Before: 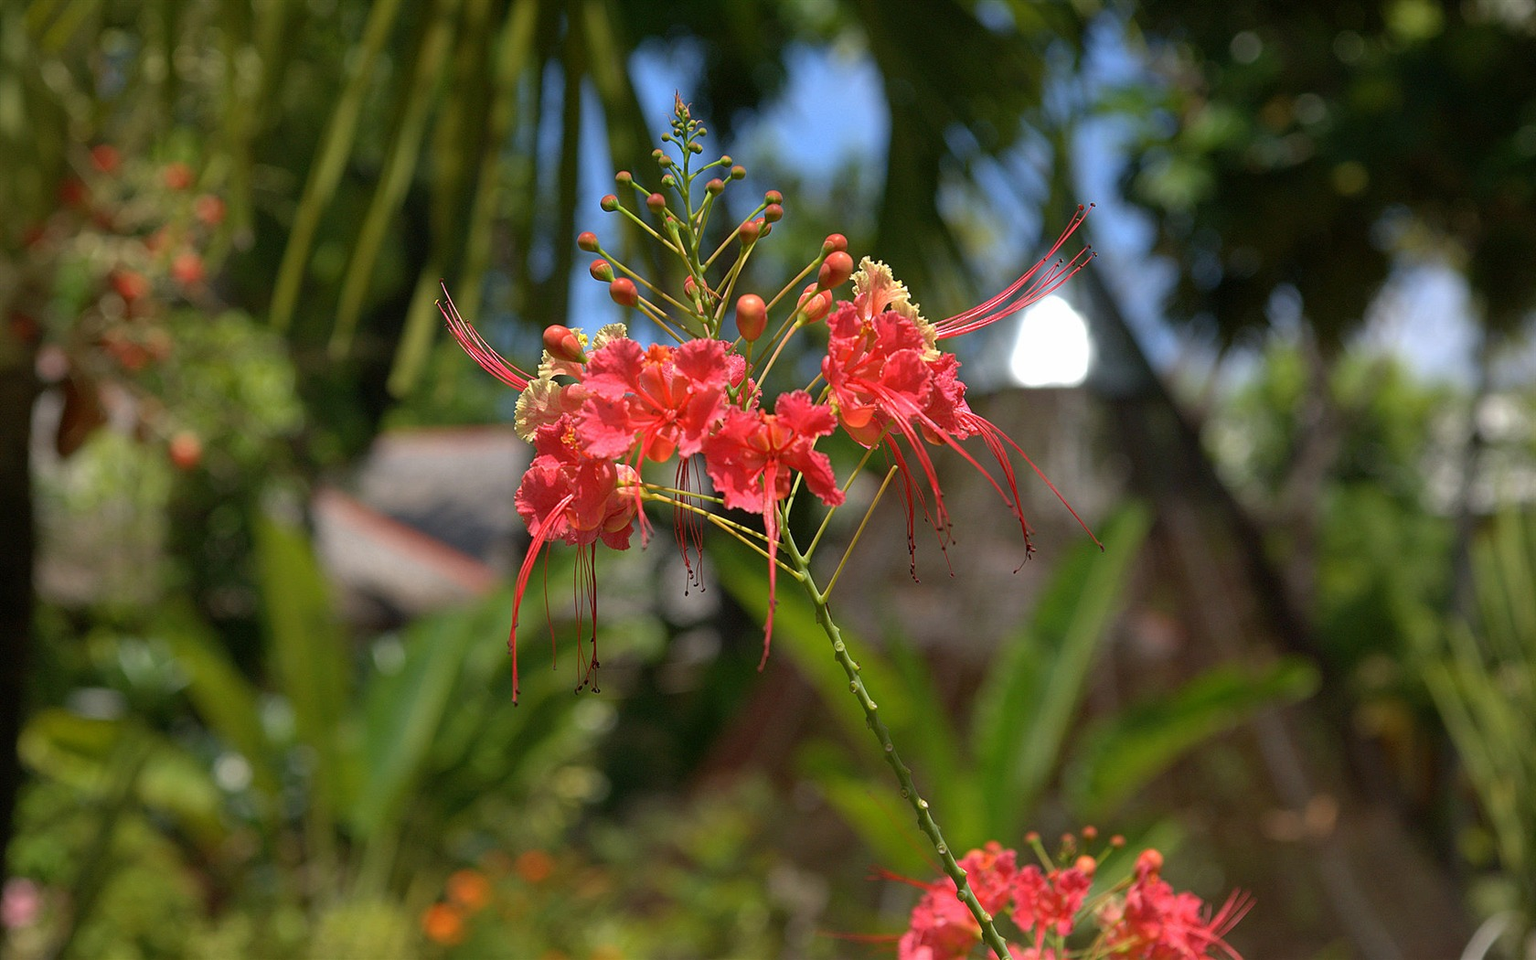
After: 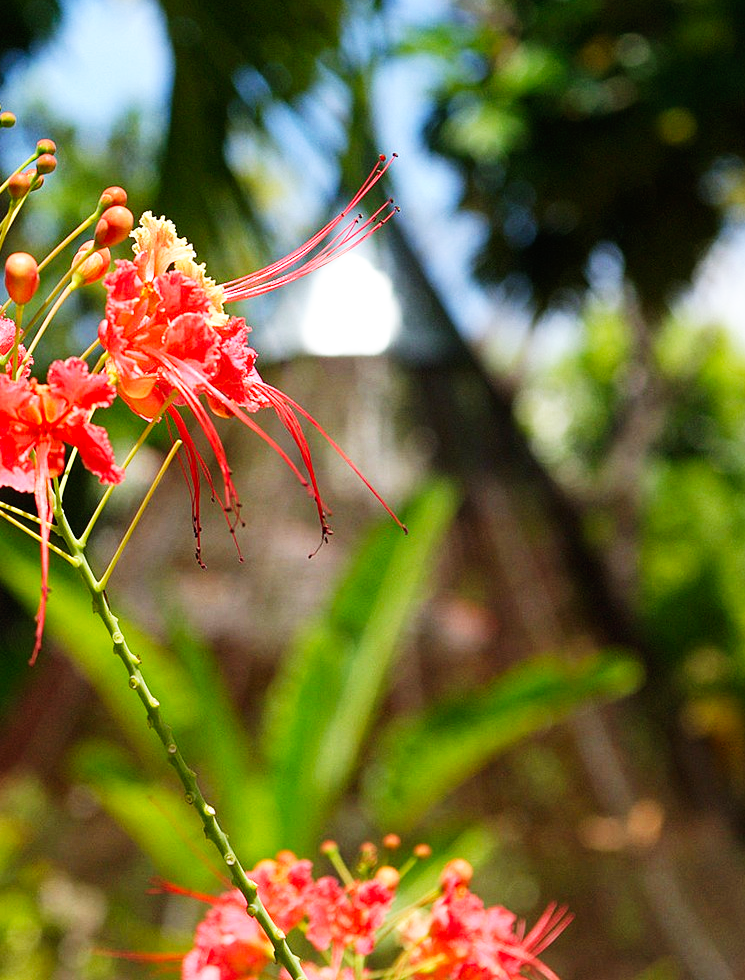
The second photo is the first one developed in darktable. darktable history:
crop: left 47.628%, top 6.643%, right 7.874%
base curve: curves: ch0 [(0, 0) (0.007, 0.004) (0.027, 0.03) (0.046, 0.07) (0.207, 0.54) (0.442, 0.872) (0.673, 0.972) (1, 1)], preserve colors none
